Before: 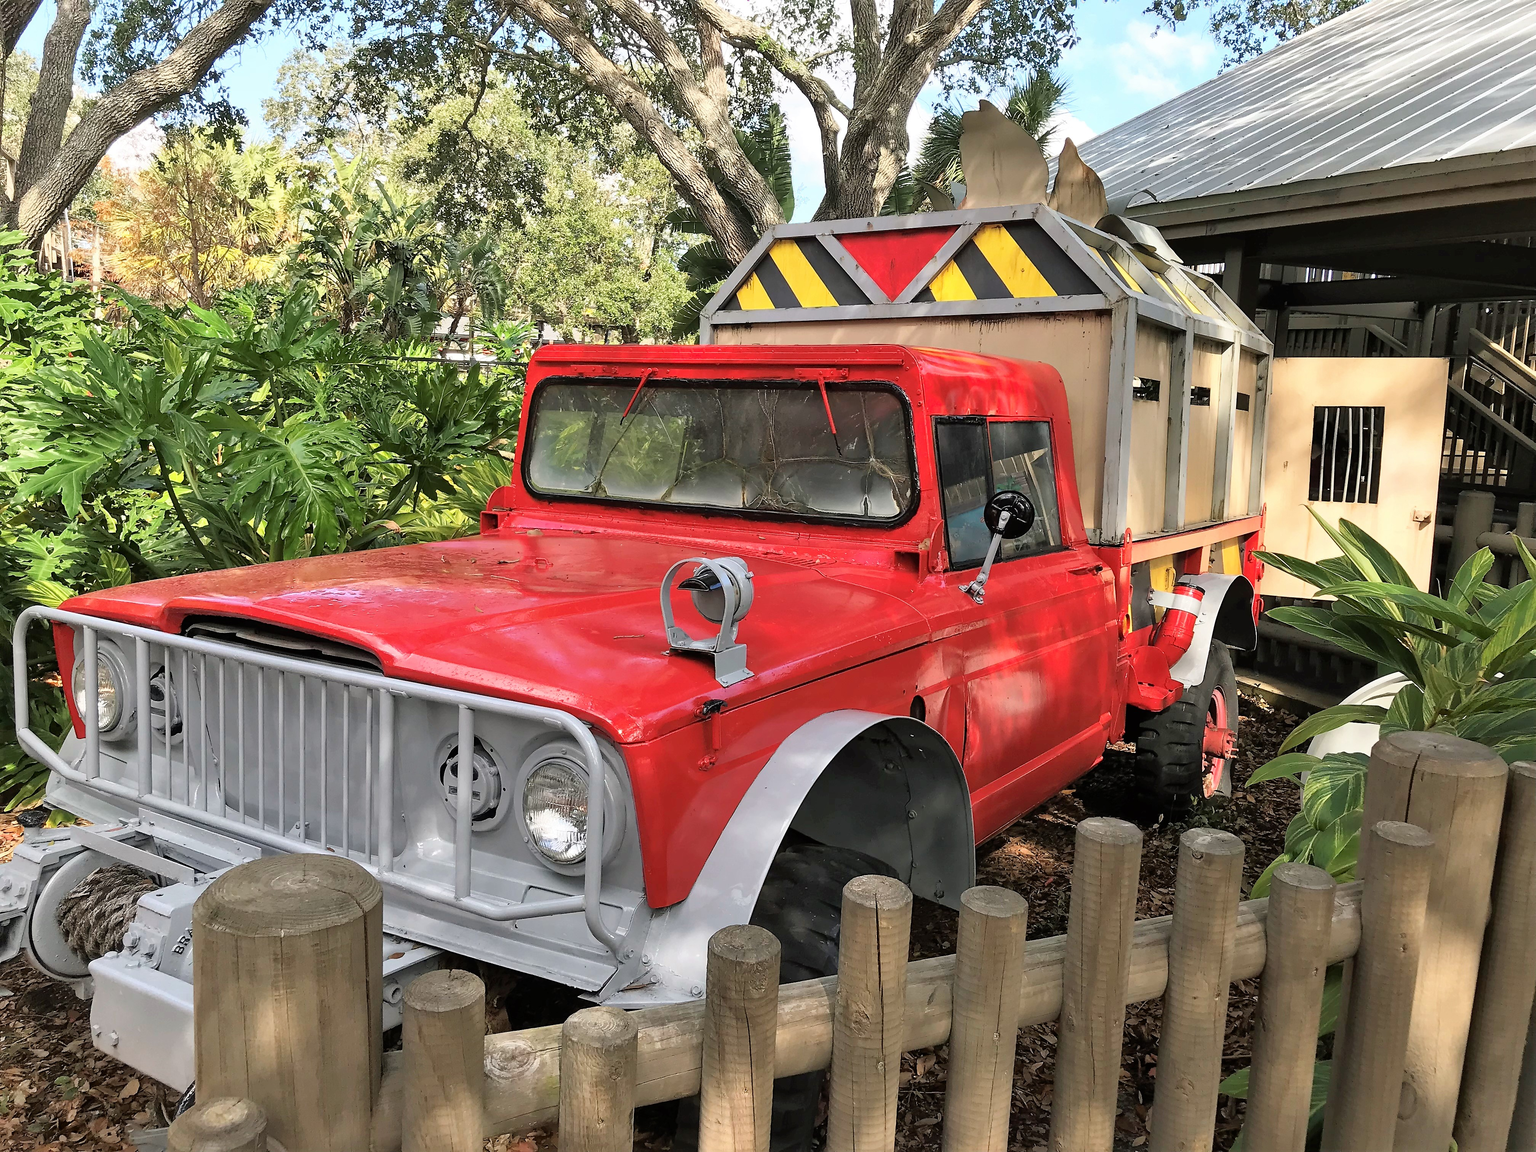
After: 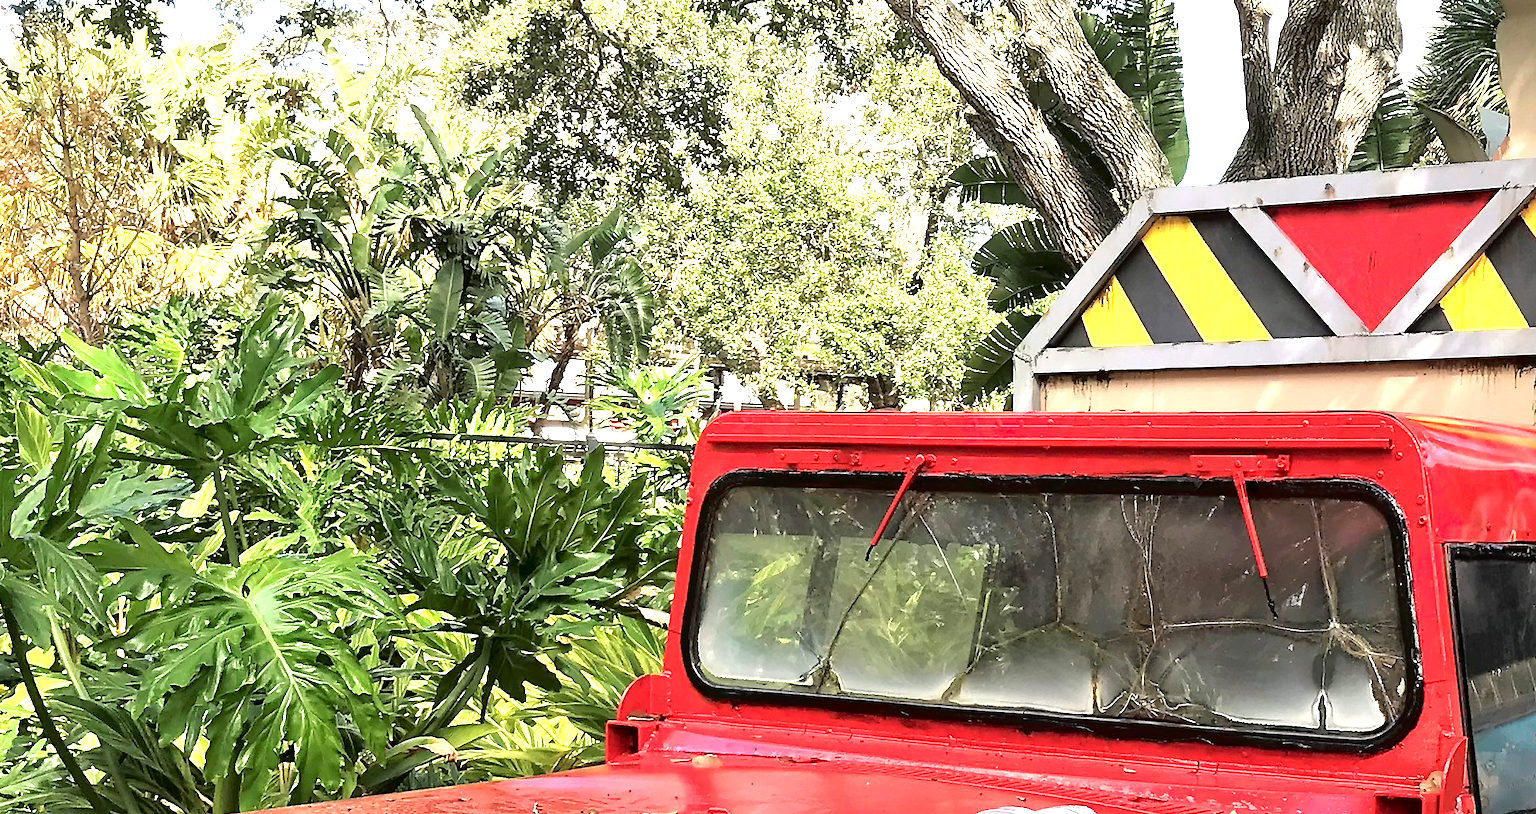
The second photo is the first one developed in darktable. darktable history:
crop: left 10.092%, top 10.743%, right 36.097%, bottom 51.203%
tone curve: curves: ch0 [(0, 0) (0.003, 0.001) (0.011, 0.004) (0.025, 0.011) (0.044, 0.021) (0.069, 0.028) (0.1, 0.036) (0.136, 0.051) (0.177, 0.085) (0.224, 0.127) (0.277, 0.193) (0.335, 0.266) (0.399, 0.338) (0.468, 0.419) (0.543, 0.504) (0.623, 0.593) (0.709, 0.689) (0.801, 0.784) (0.898, 0.888) (1, 1)], color space Lab, independent channels, preserve colors none
exposure: exposure 1 EV, compensate exposure bias true, compensate highlight preservation false
